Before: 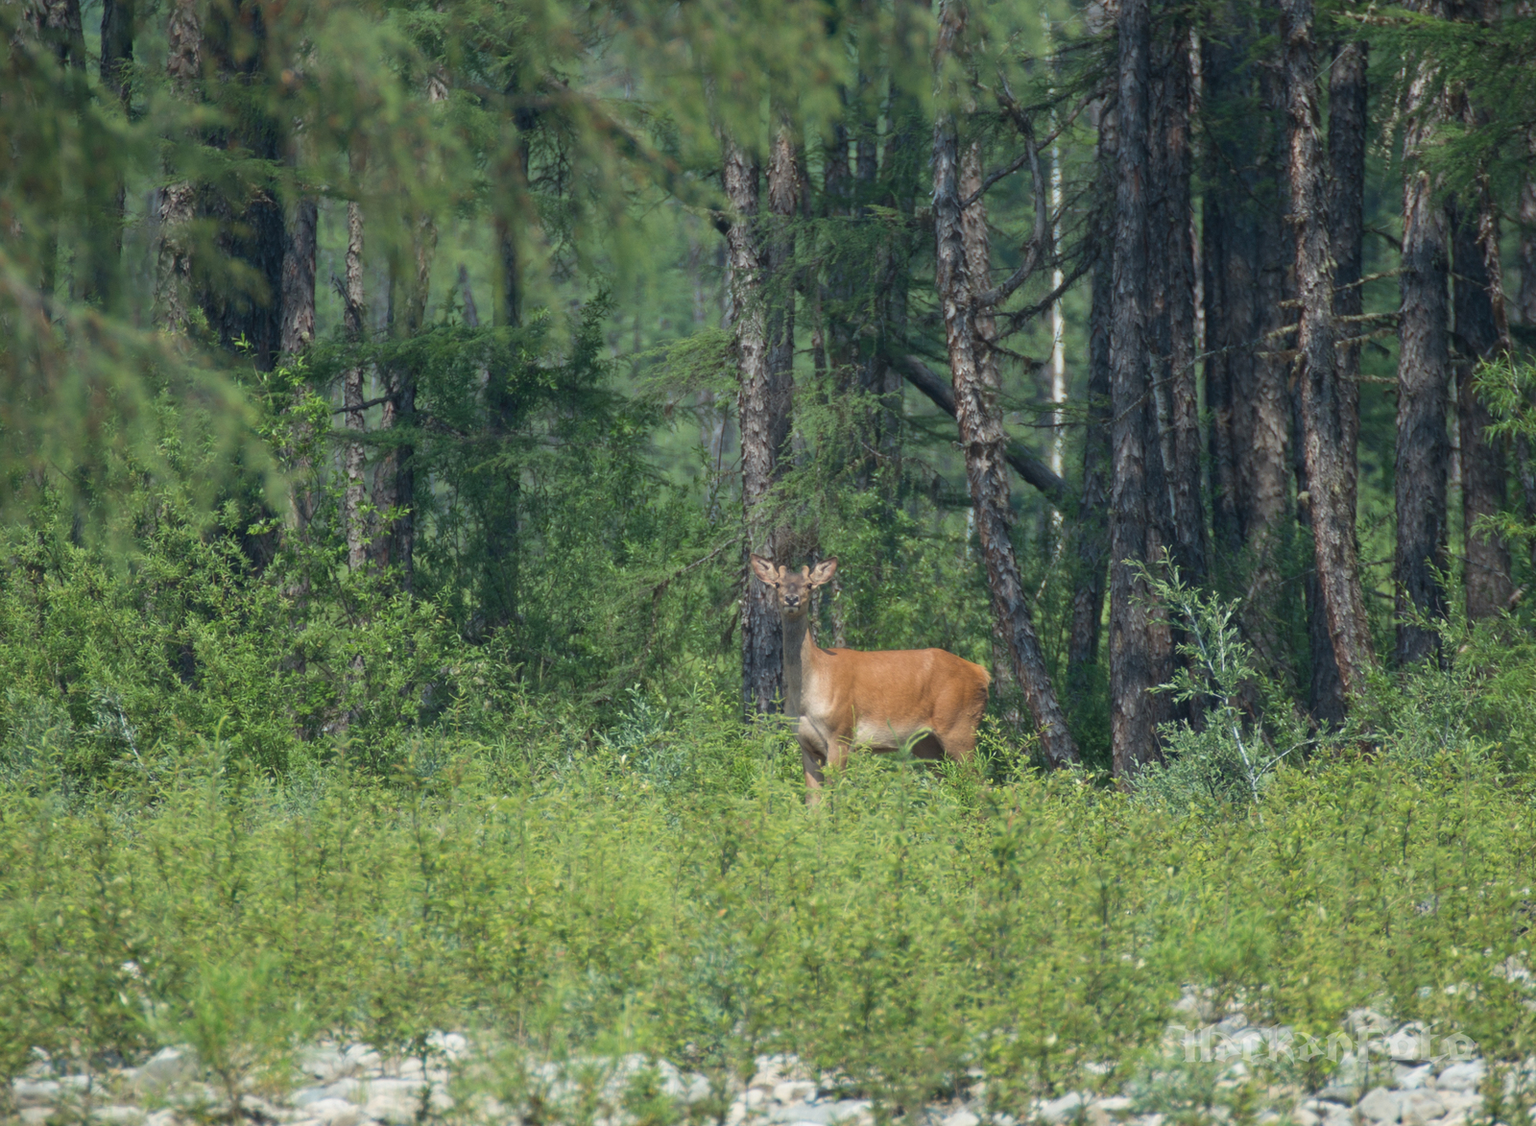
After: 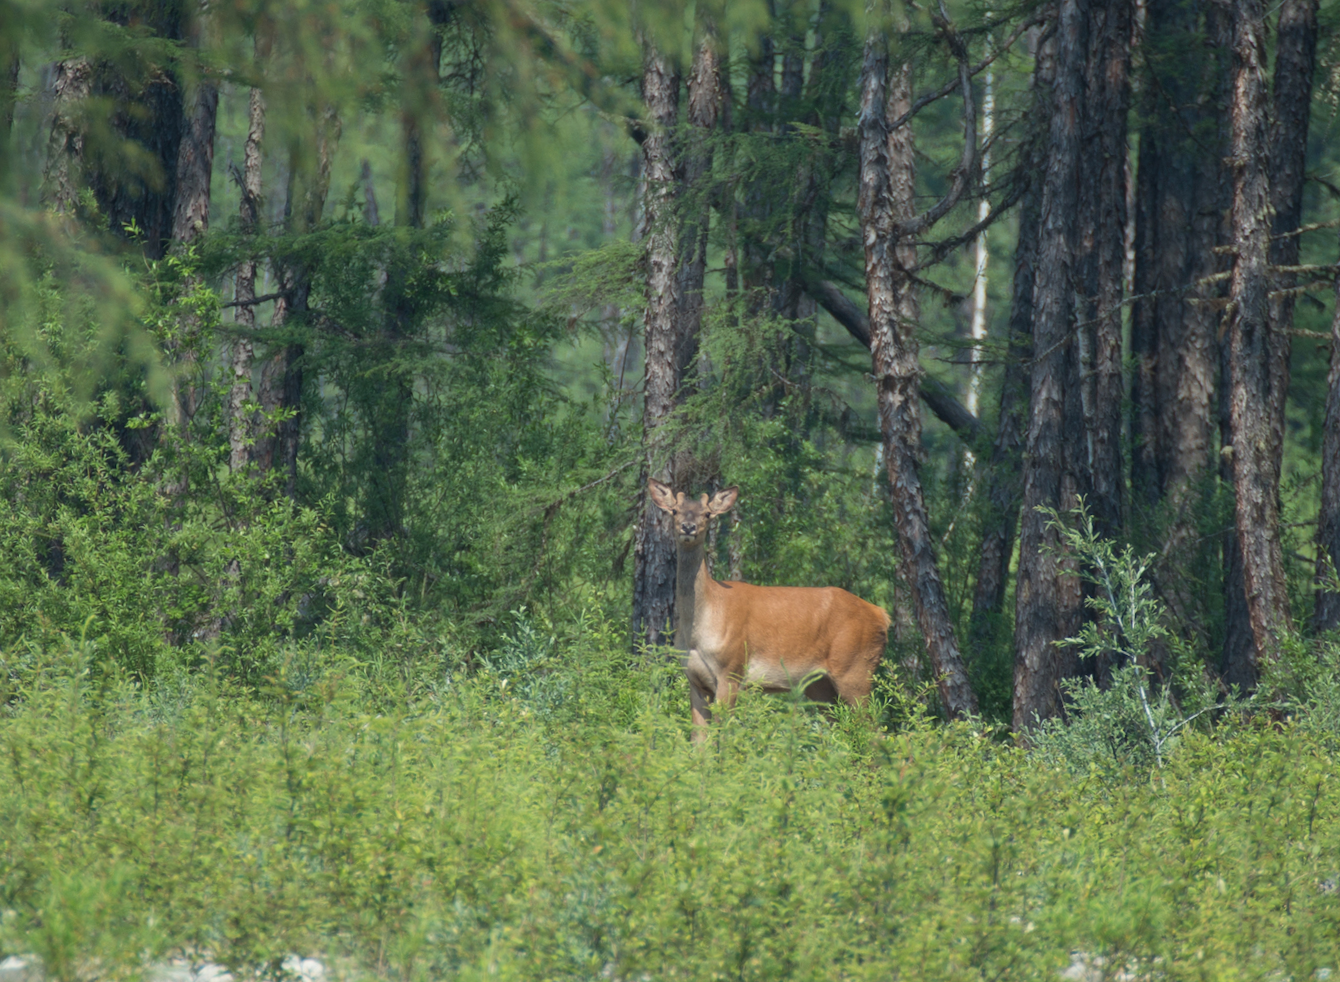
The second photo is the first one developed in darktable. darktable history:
crop and rotate: angle -3.27°, left 5.211%, top 5.211%, right 4.607%, bottom 4.607%
exposure: compensate highlight preservation false
